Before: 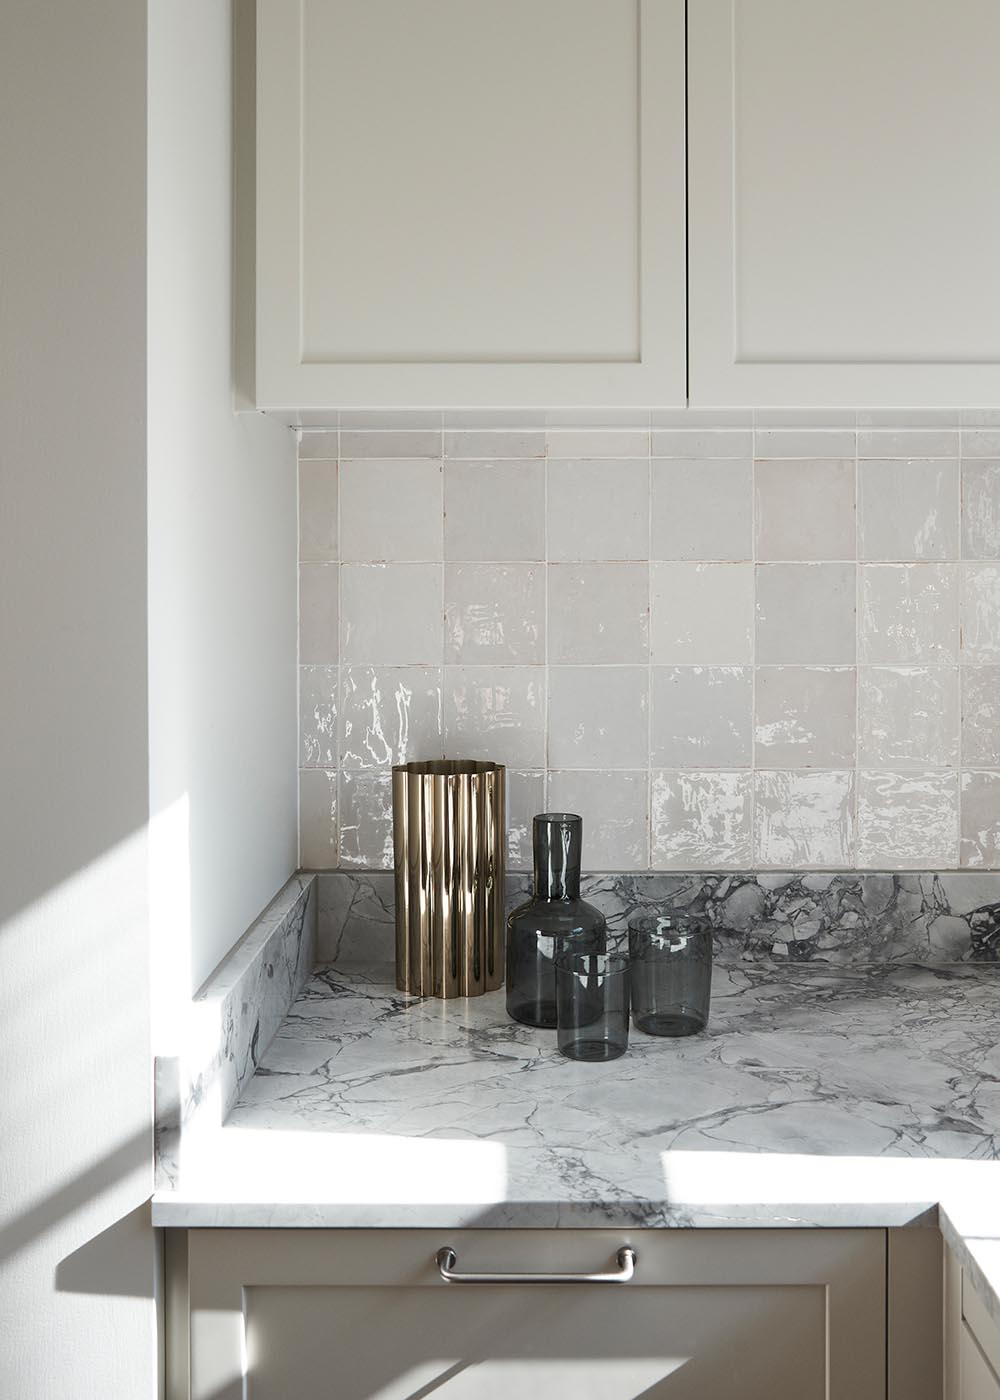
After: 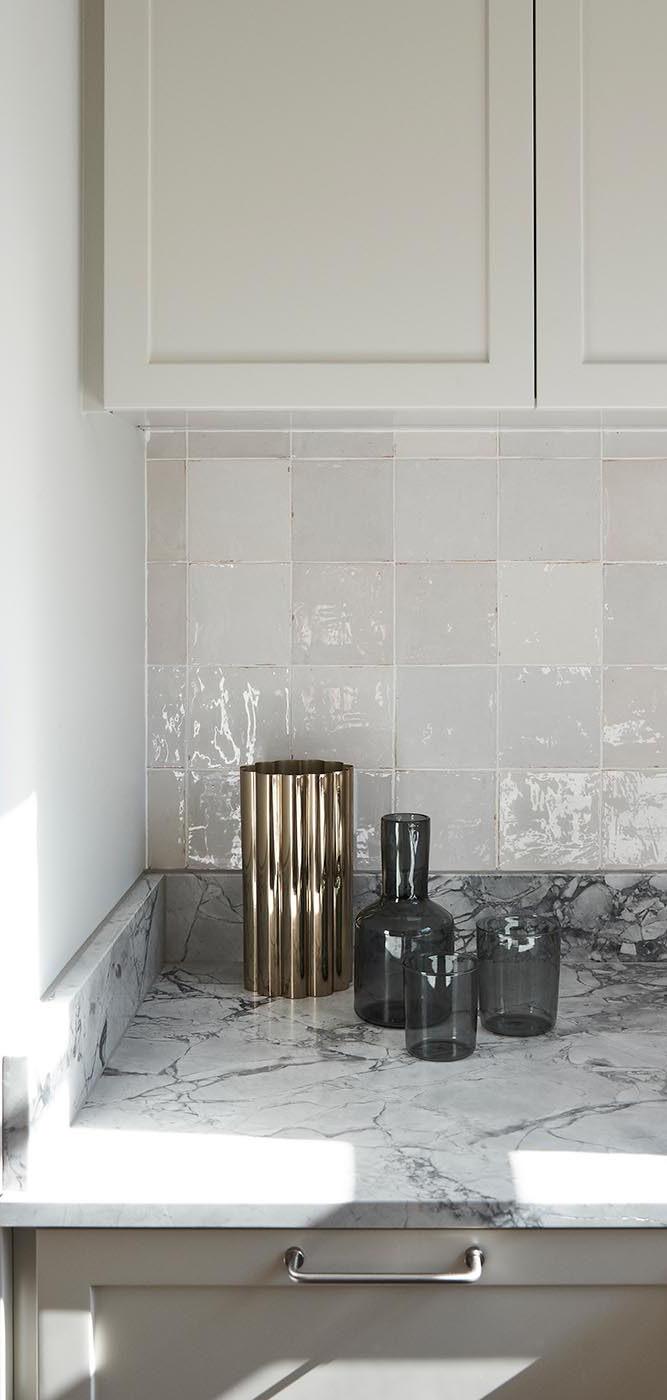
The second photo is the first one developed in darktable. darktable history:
crop and rotate: left 15.29%, right 17.977%
